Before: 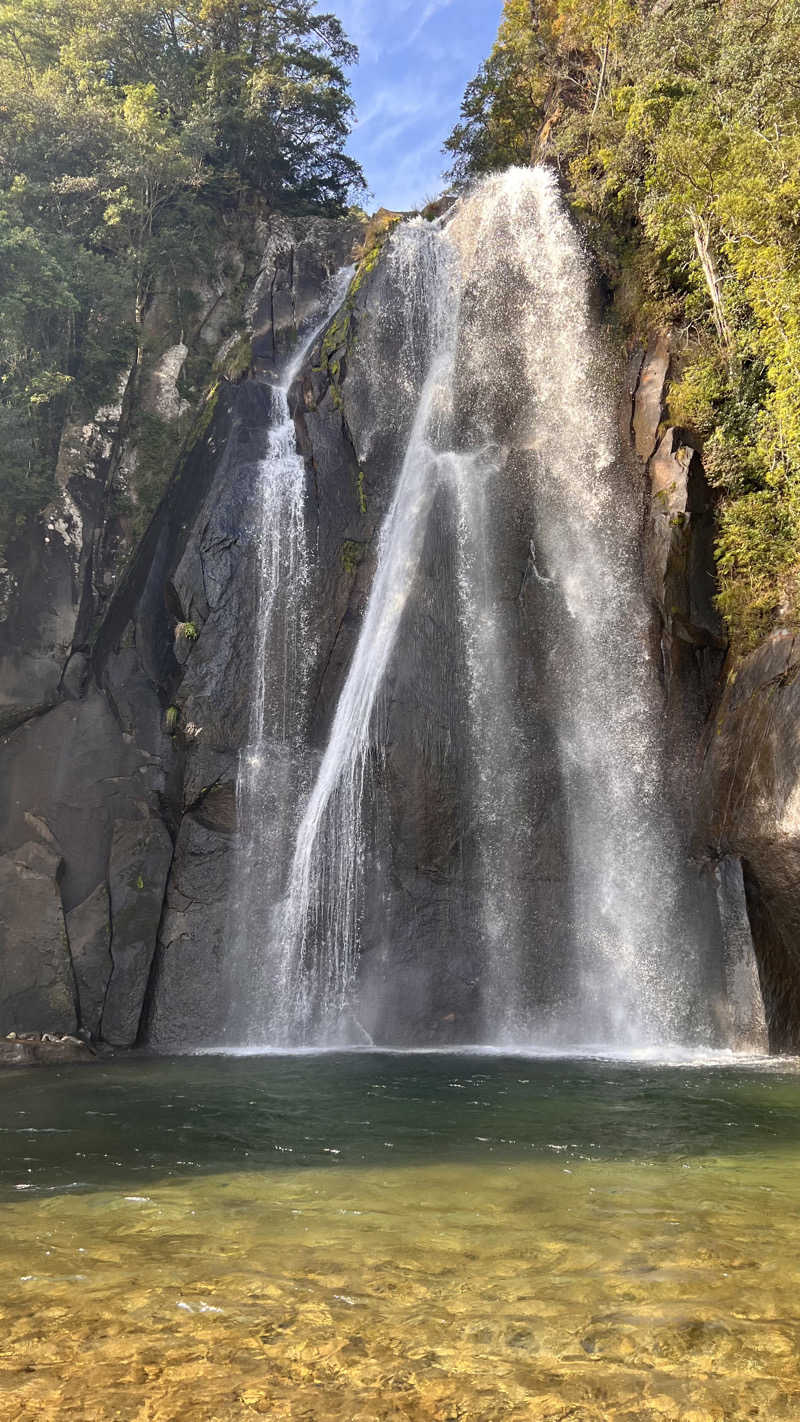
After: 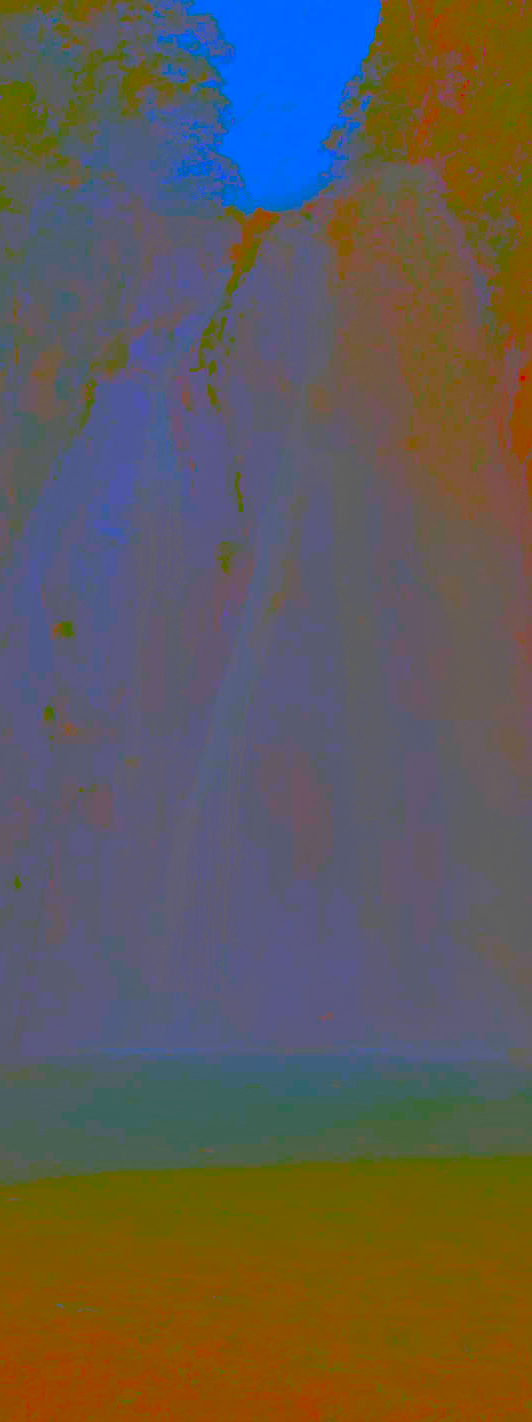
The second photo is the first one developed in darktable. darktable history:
contrast brightness saturation: contrast -0.979, brightness -0.173, saturation 0.735
color balance rgb: shadows lift › luminance -21.913%, shadows lift › chroma 6.661%, shadows lift › hue 270.62°, global offset › luminance -0.499%, linear chroma grading › global chroma 18.242%, perceptual saturation grading › global saturation 30.84%, perceptual brilliance grading › global brilliance 24.582%
local contrast: mode bilateral grid, contrast 9, coarseness 26, detail 115%, midtone range 0.2
crop and rotate: left 15.481%, right 17.988%
